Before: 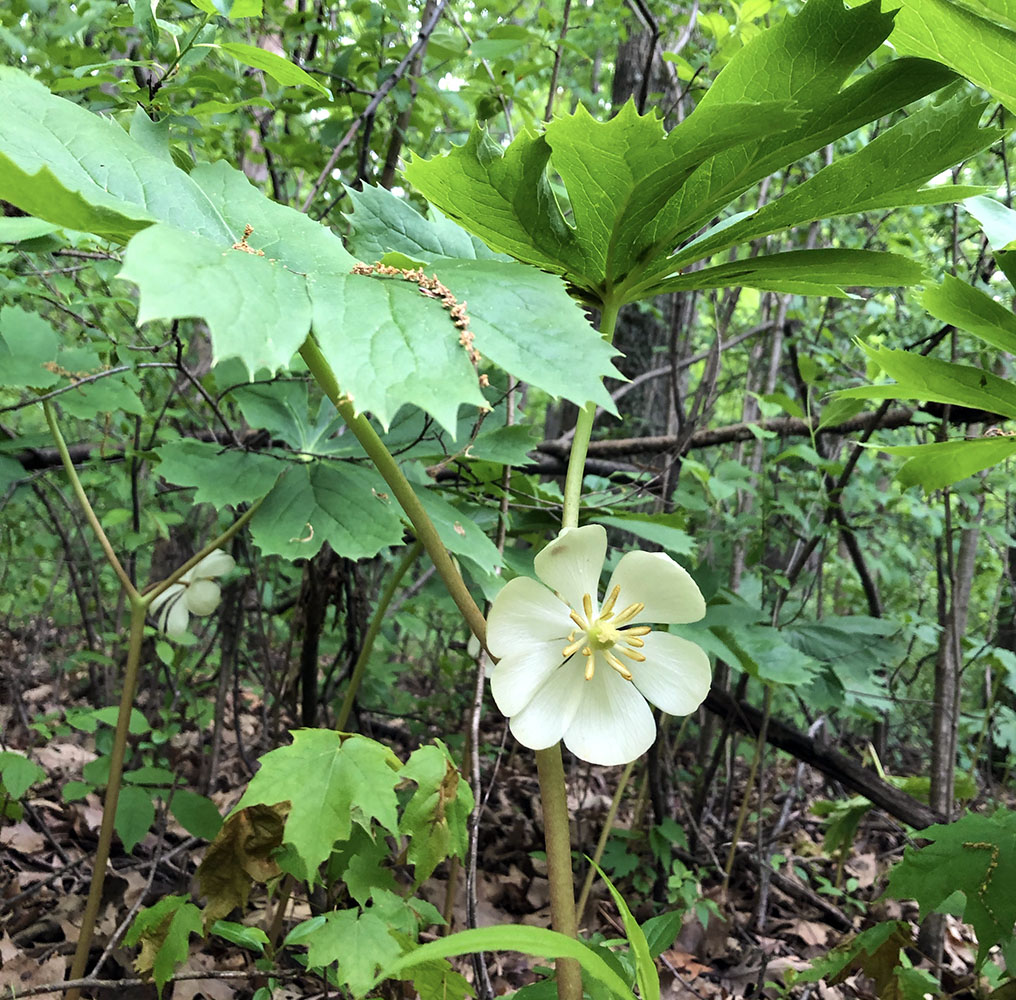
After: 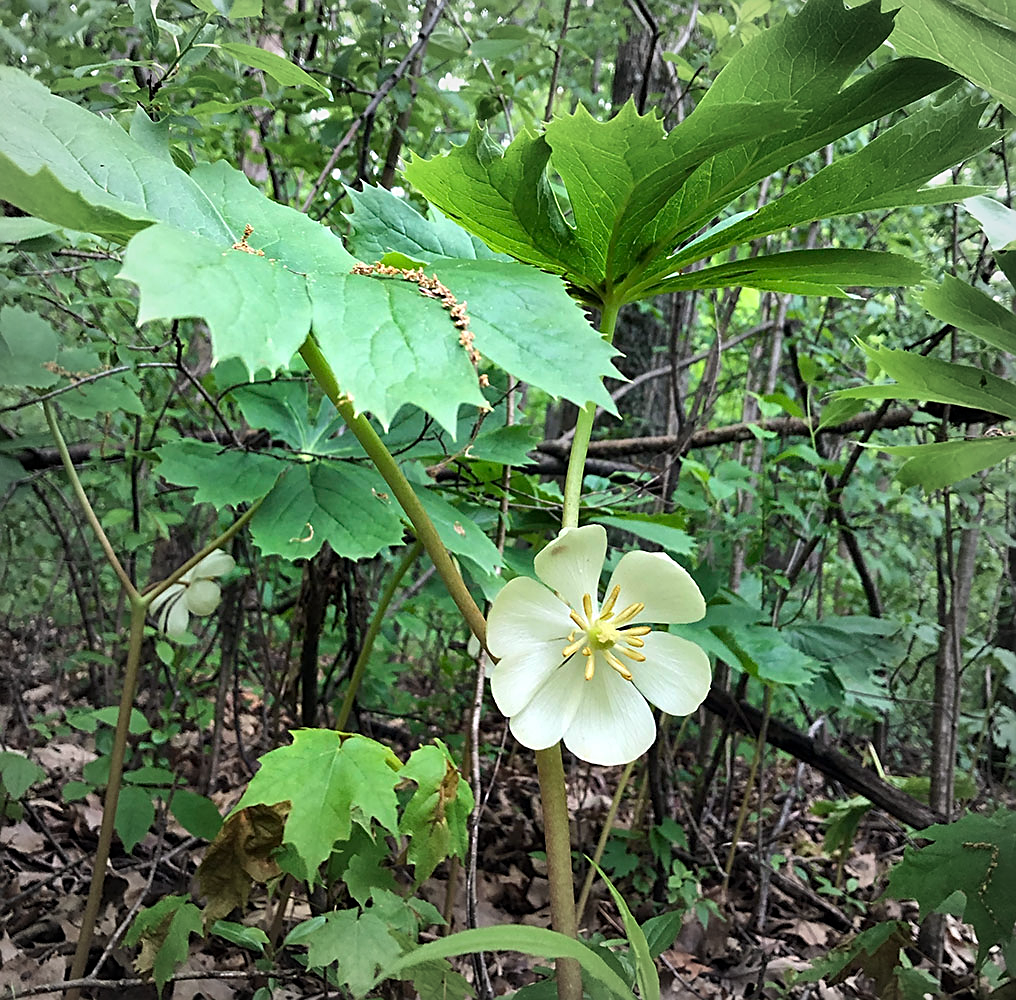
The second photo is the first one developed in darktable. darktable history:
sharpen: amount 0.598
vignetting: fall-off start 52.73%, brightness -0.2, automatic ratio true, width/height ratio 1.314, shape 0.232
